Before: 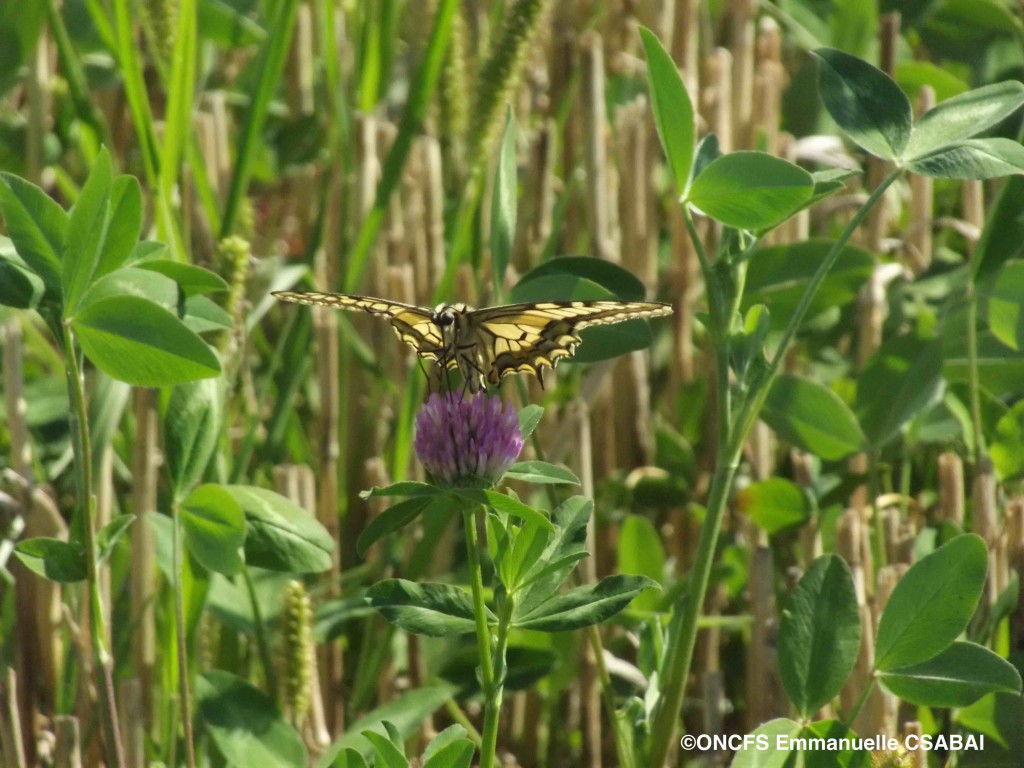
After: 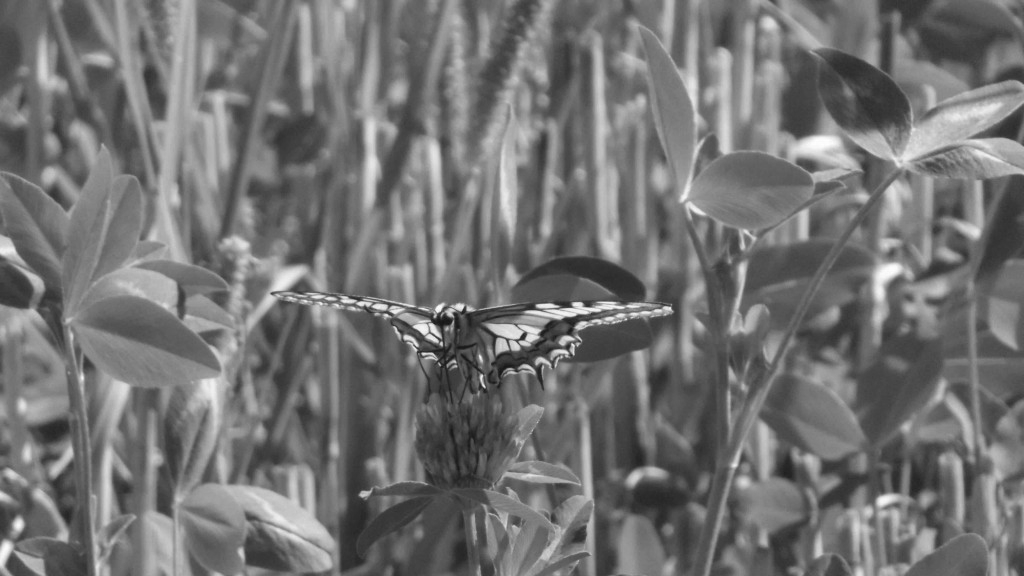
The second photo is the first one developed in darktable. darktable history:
crop: bottom 24.967%
monochrome: a 32, b 64, size 2.3, highlights 1
